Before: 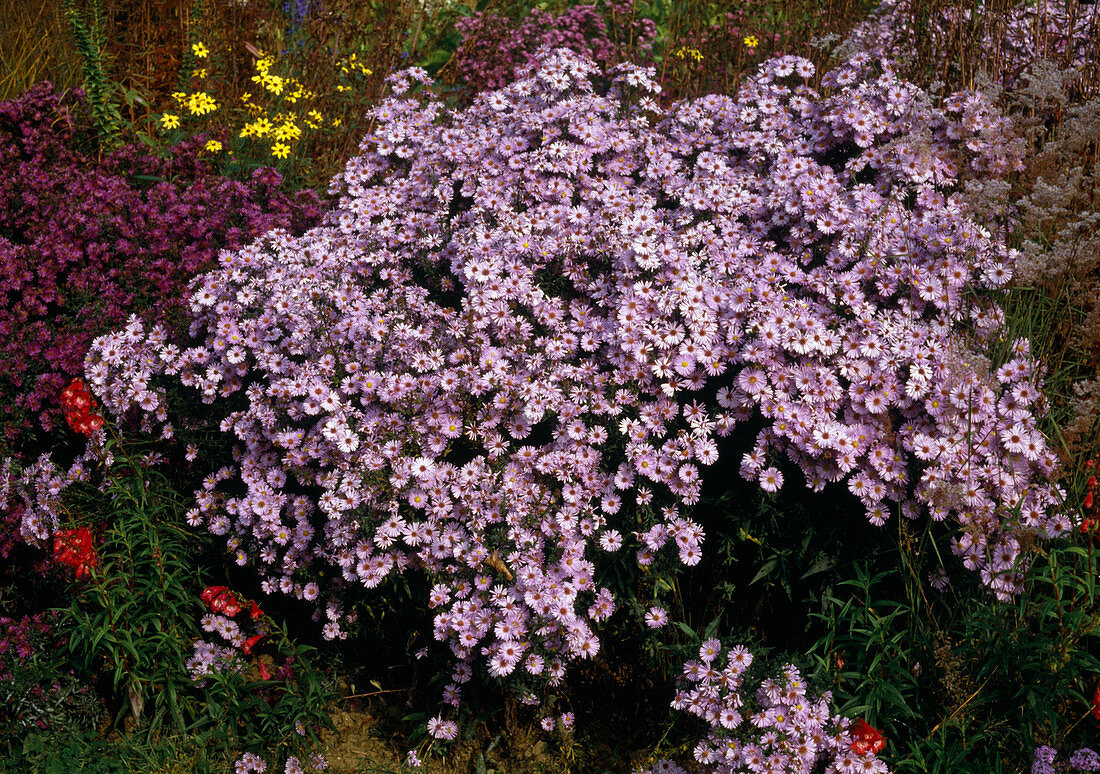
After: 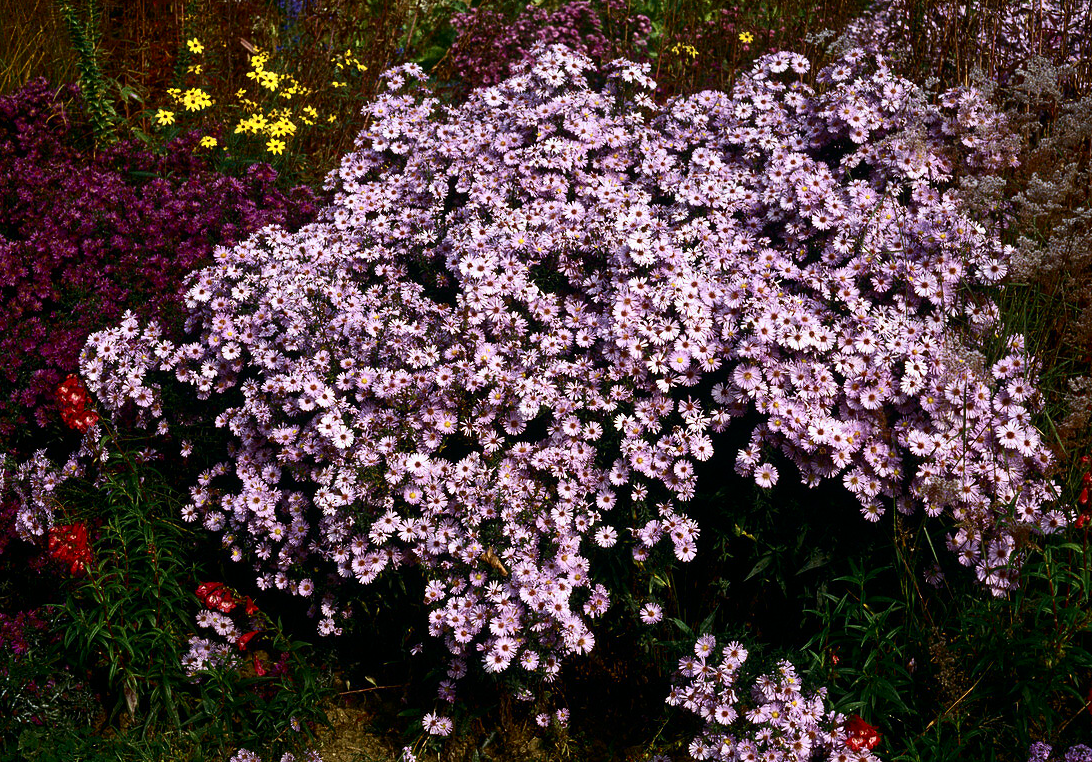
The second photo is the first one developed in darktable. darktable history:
crop: left 0.492%, top 0.643%, right 0.206%, bottom 0.795%
contrast brightness saturation: contrast 0.289
